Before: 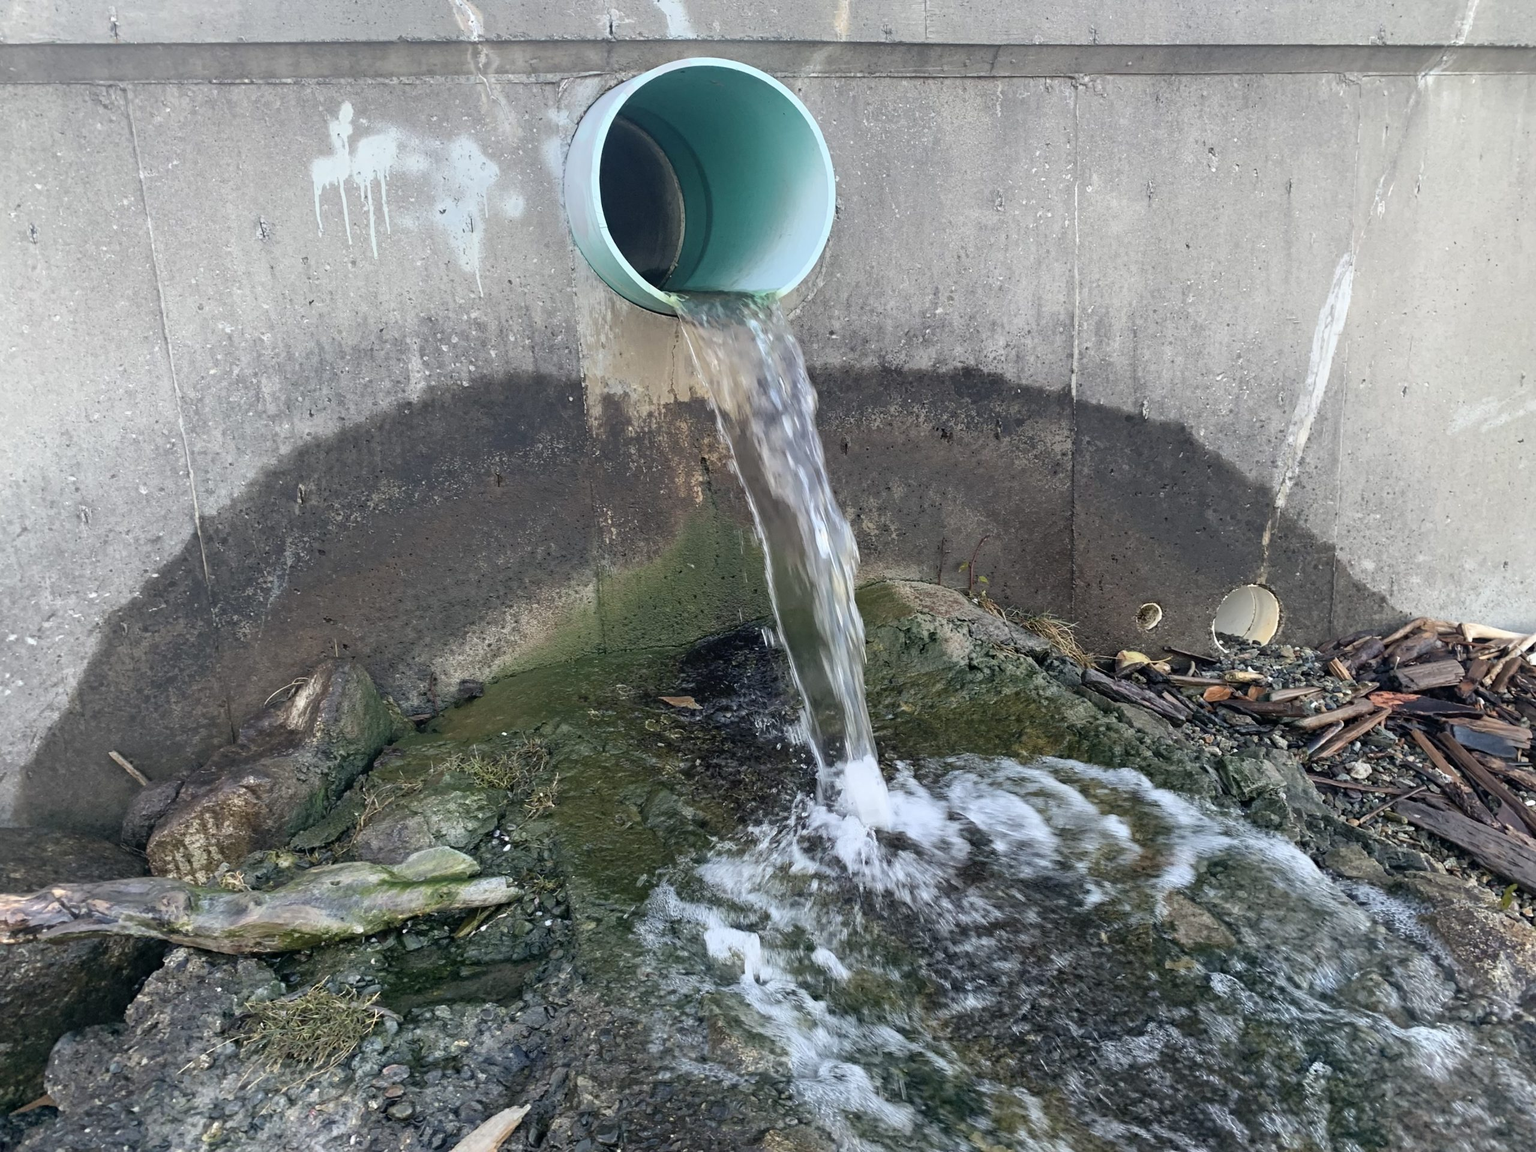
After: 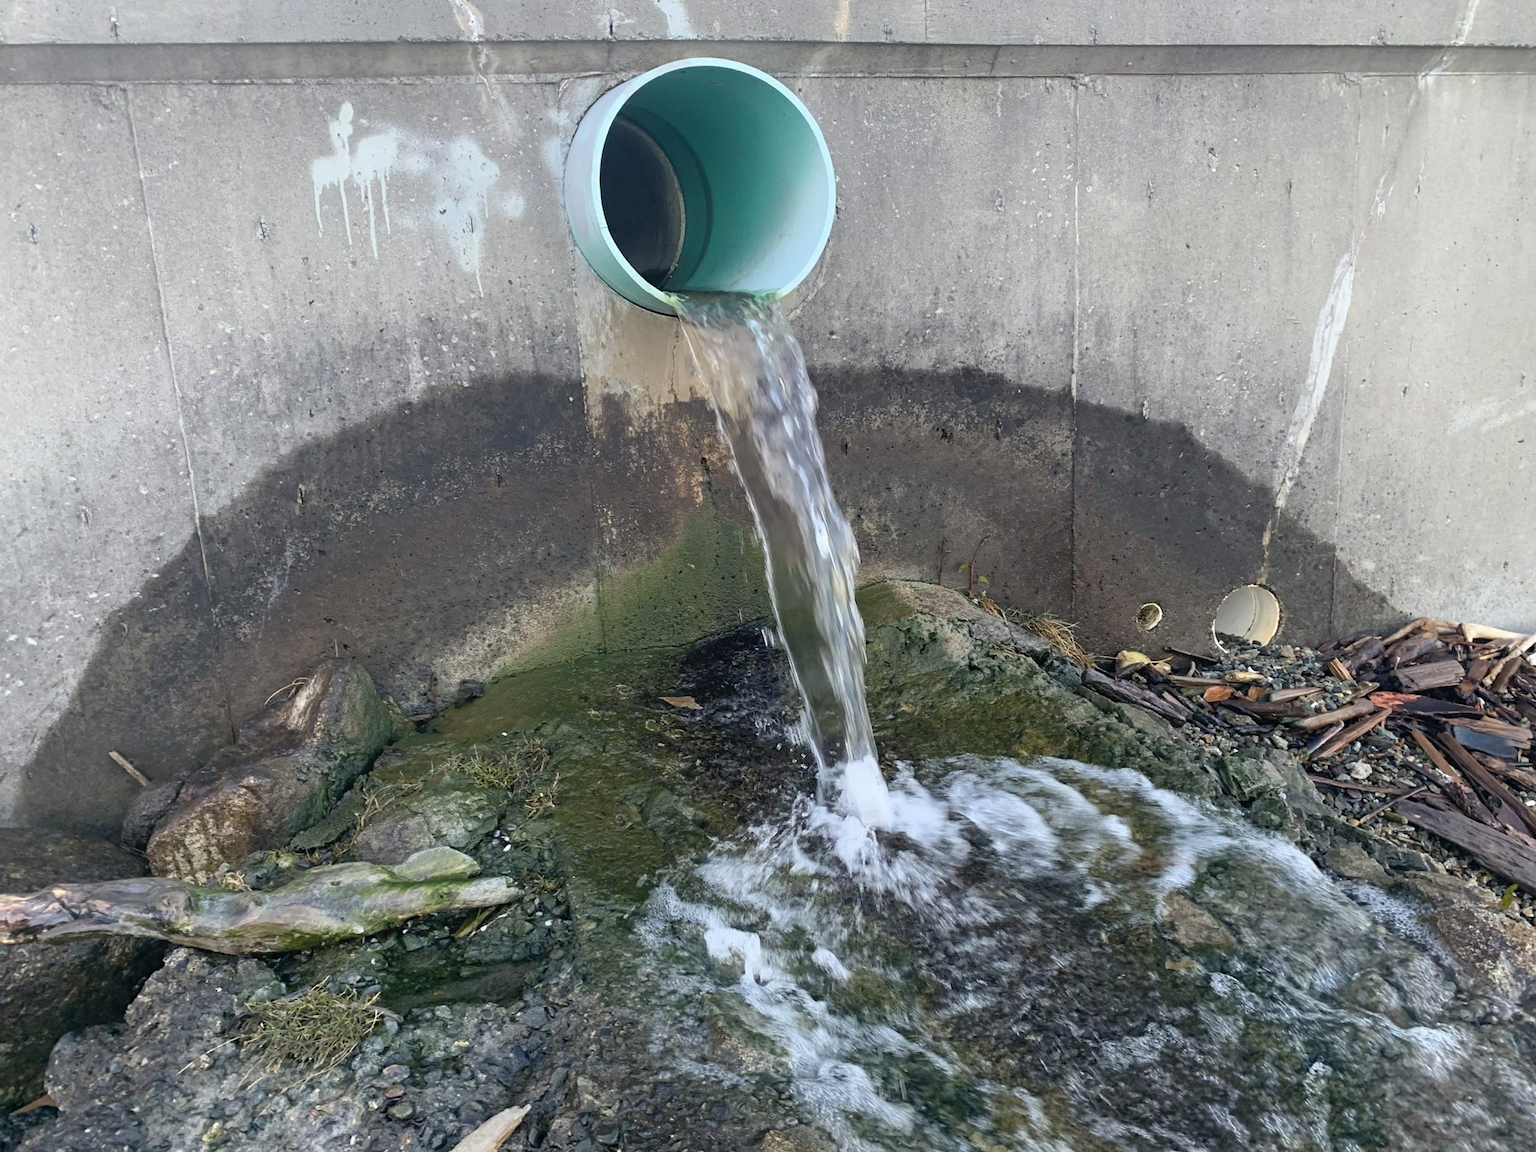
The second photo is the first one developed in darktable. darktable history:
color balance: output saturation 110%
local contrast: mode bilateral grid, contrast 100, coarseness 100, detail 94%, midtone range 0.2
